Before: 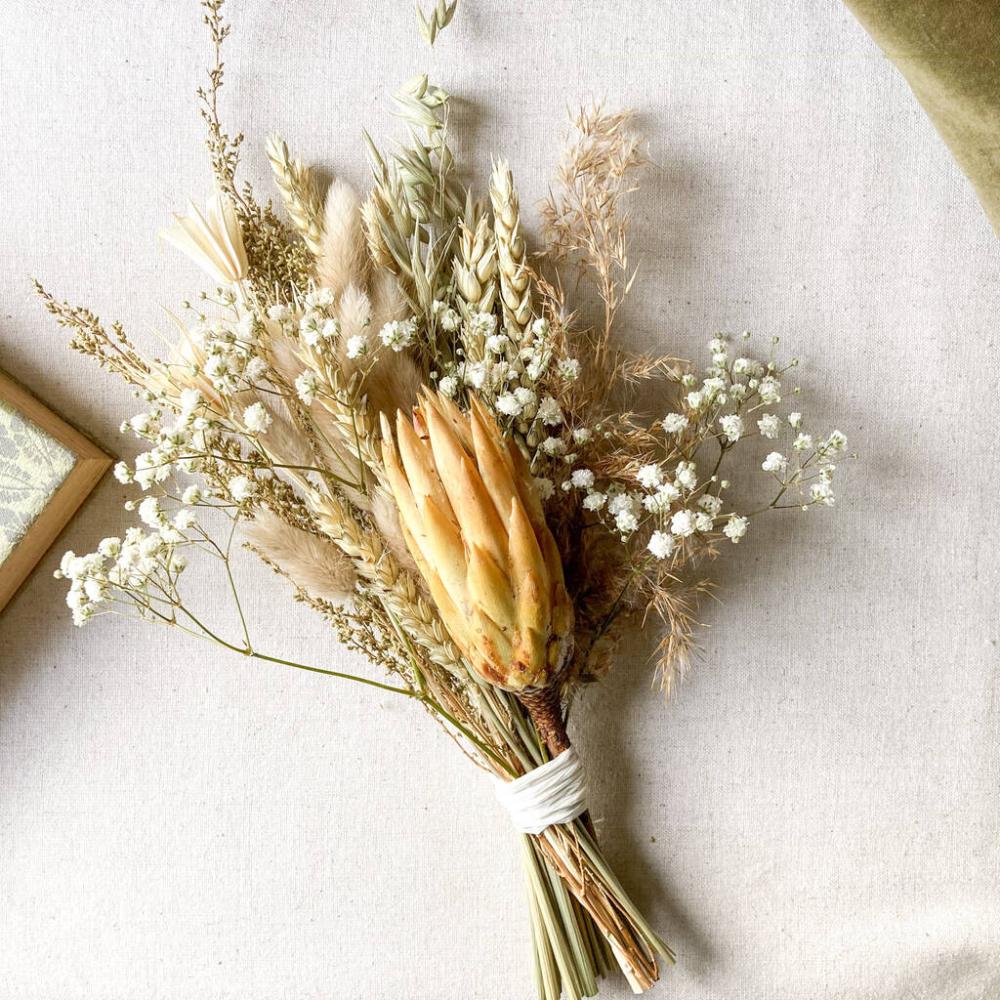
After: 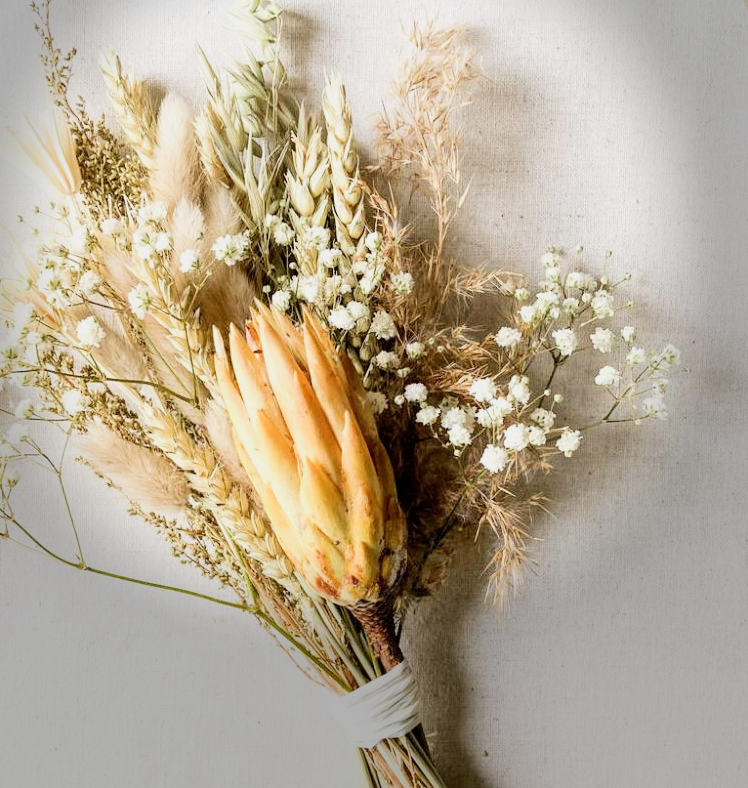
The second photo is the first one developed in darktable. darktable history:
crop: left 16.768%, top 8.653%, right 8.362%, bottom 12.485%
filmic rgb: black relative exposure -7.5 EV, white relative exposure 5 EV, hardness 3.31, contrast 1.3, contrast in shadows safe
exposure: exposure 0.6 EV, compensate highlight preservation false
vignetting: fall-off start 68.33%, fall-off radius 30%, saturation 0.042, center (-0.066, -0.311), width/height ratio 0.992, shape 0.85, dithering 8-bit output
